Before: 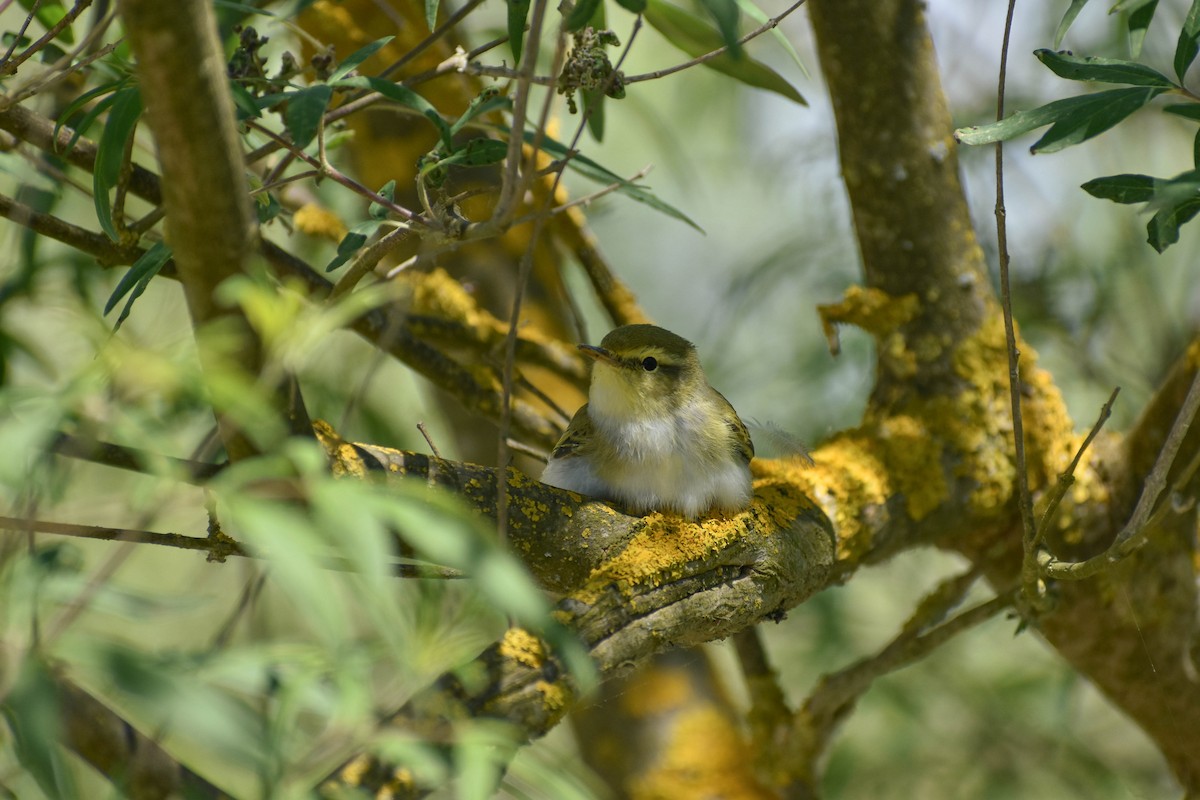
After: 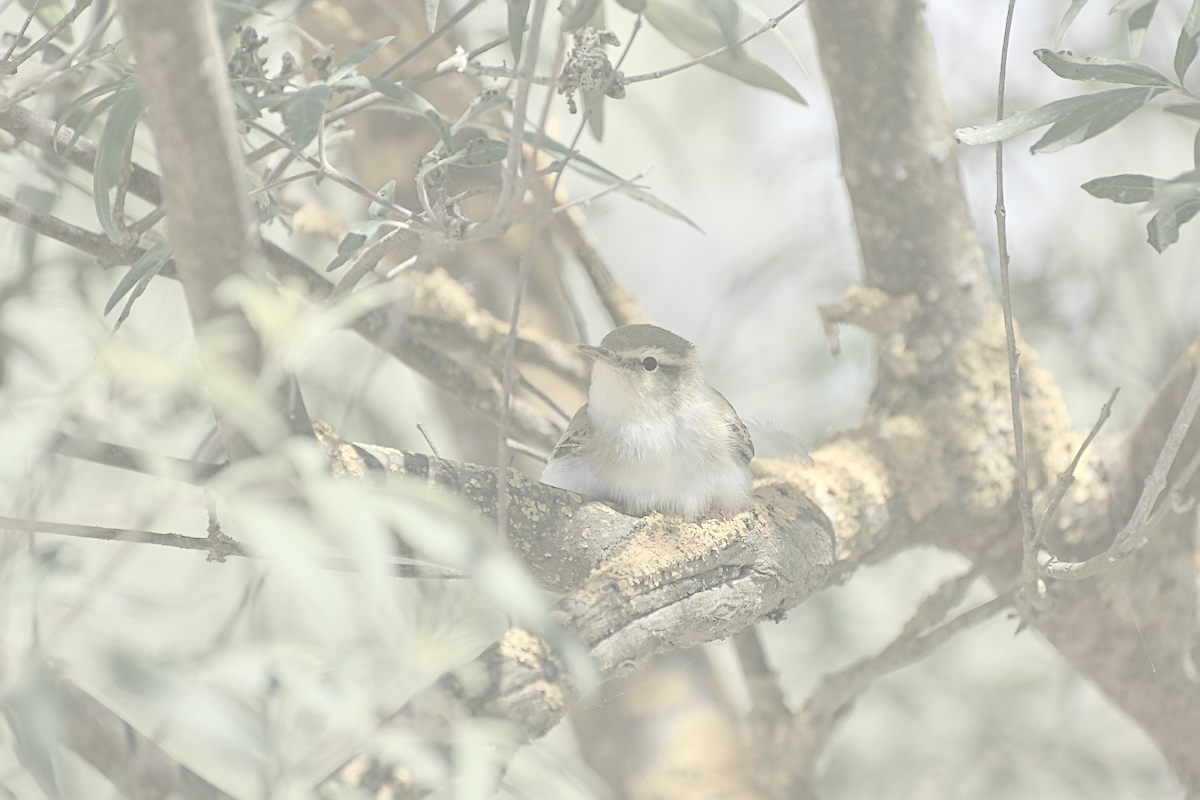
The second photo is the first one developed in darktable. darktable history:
exposure: black level correction 0, exposure 0.947 EV, compensate exposure bias true, compensate highlight preservation false
sharpen: on, module defaults
contrast brightness saturation: contrast -0.303, brightness 0.744, saturation -0.795
